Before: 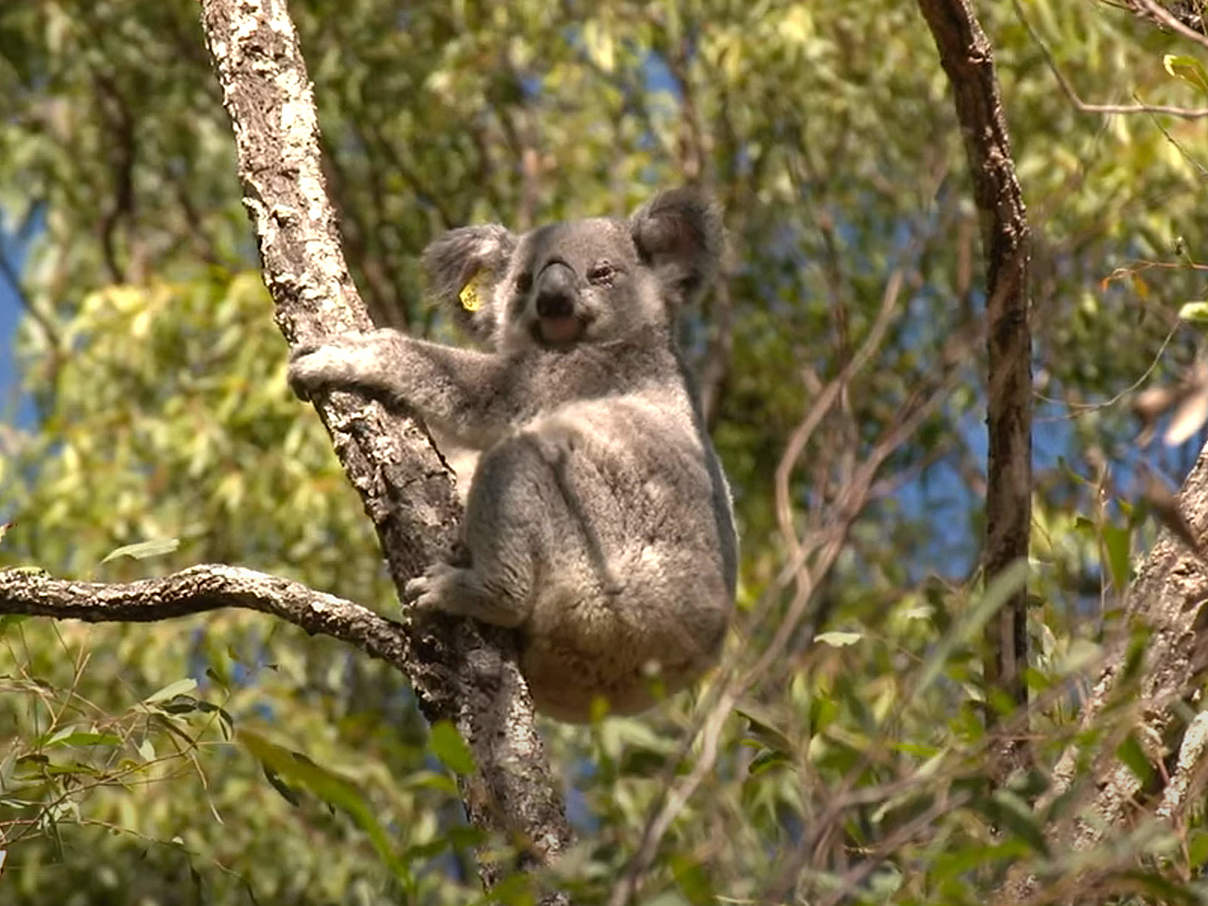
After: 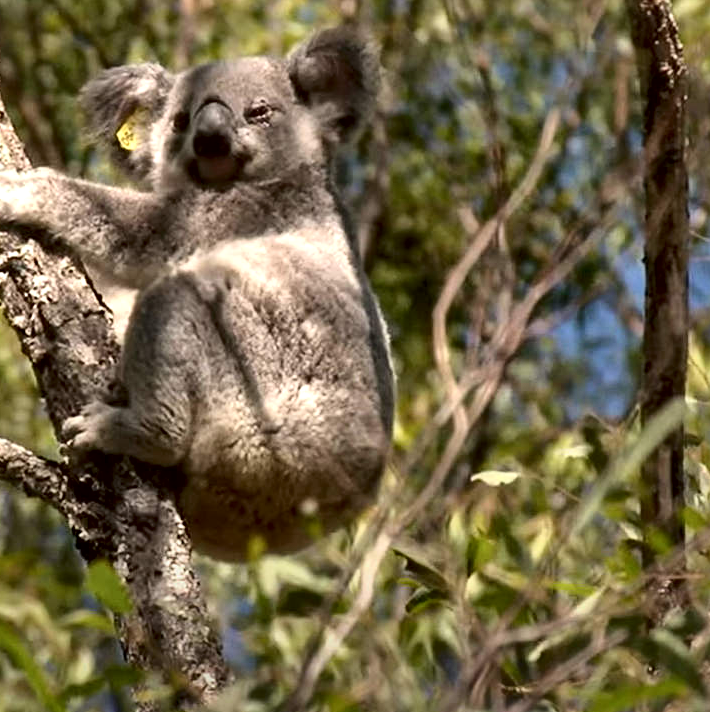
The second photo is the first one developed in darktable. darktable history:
crop and rotate: left 28.426%, top 17.825%, right 12.774%, bottom 3.496%
local contrast: mode bilateral grid, contrast 71, coarseness 75, detail 180%, midtone range 0.2
